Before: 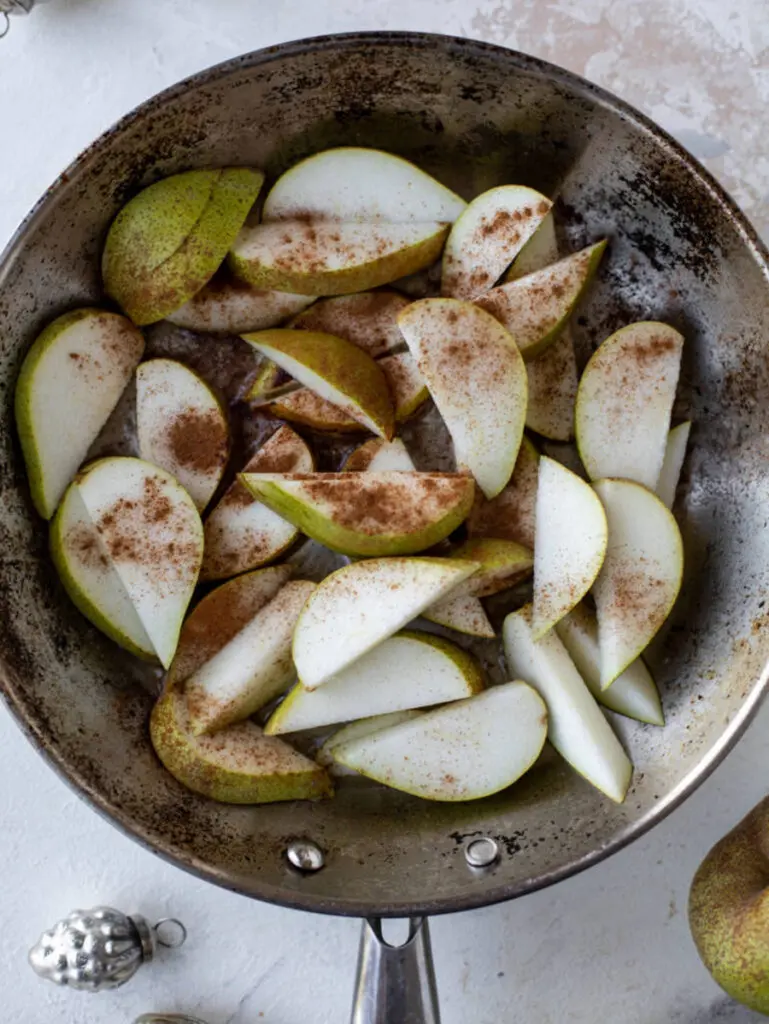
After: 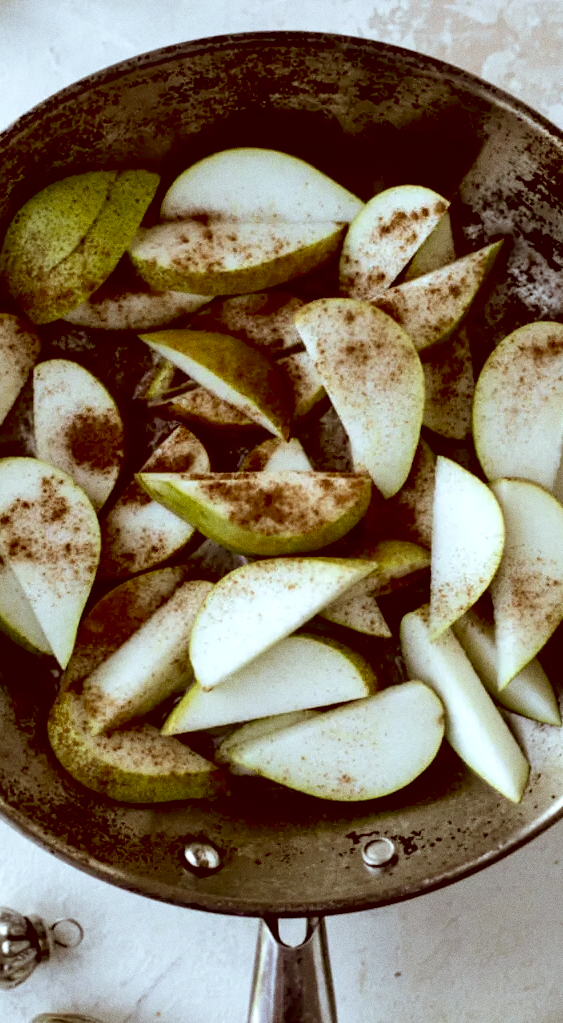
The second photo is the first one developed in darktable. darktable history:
crop: left 13.443%, right 13.31%
grain: on, module defaults
exposure: black level correction 0.025, exposure 0.182 EV, compensate highlight preservation false
white balance: red 0.948, green 1.02, blue 1.176
velvia: on, module defaults
color correction: highlights a* -5.94, highlights b* 9.48, shadows a* 10.12, shadows b* 23.94
contrast brightness saturation: contrast 0.1, saturation -0.36
